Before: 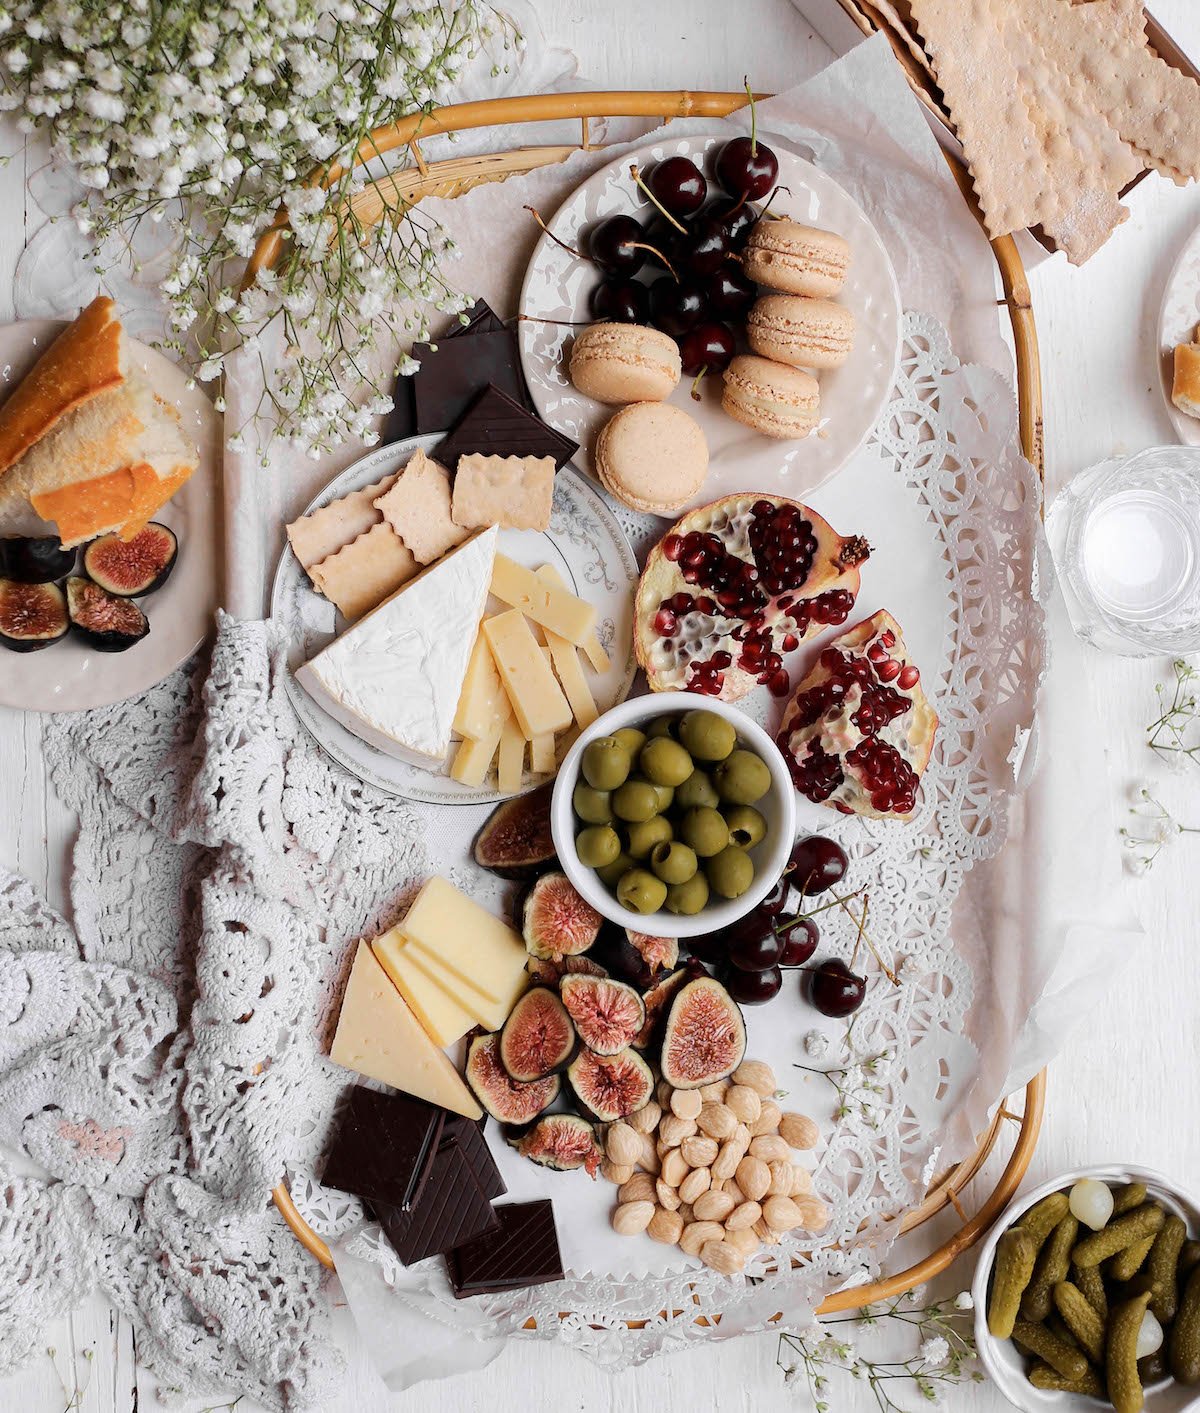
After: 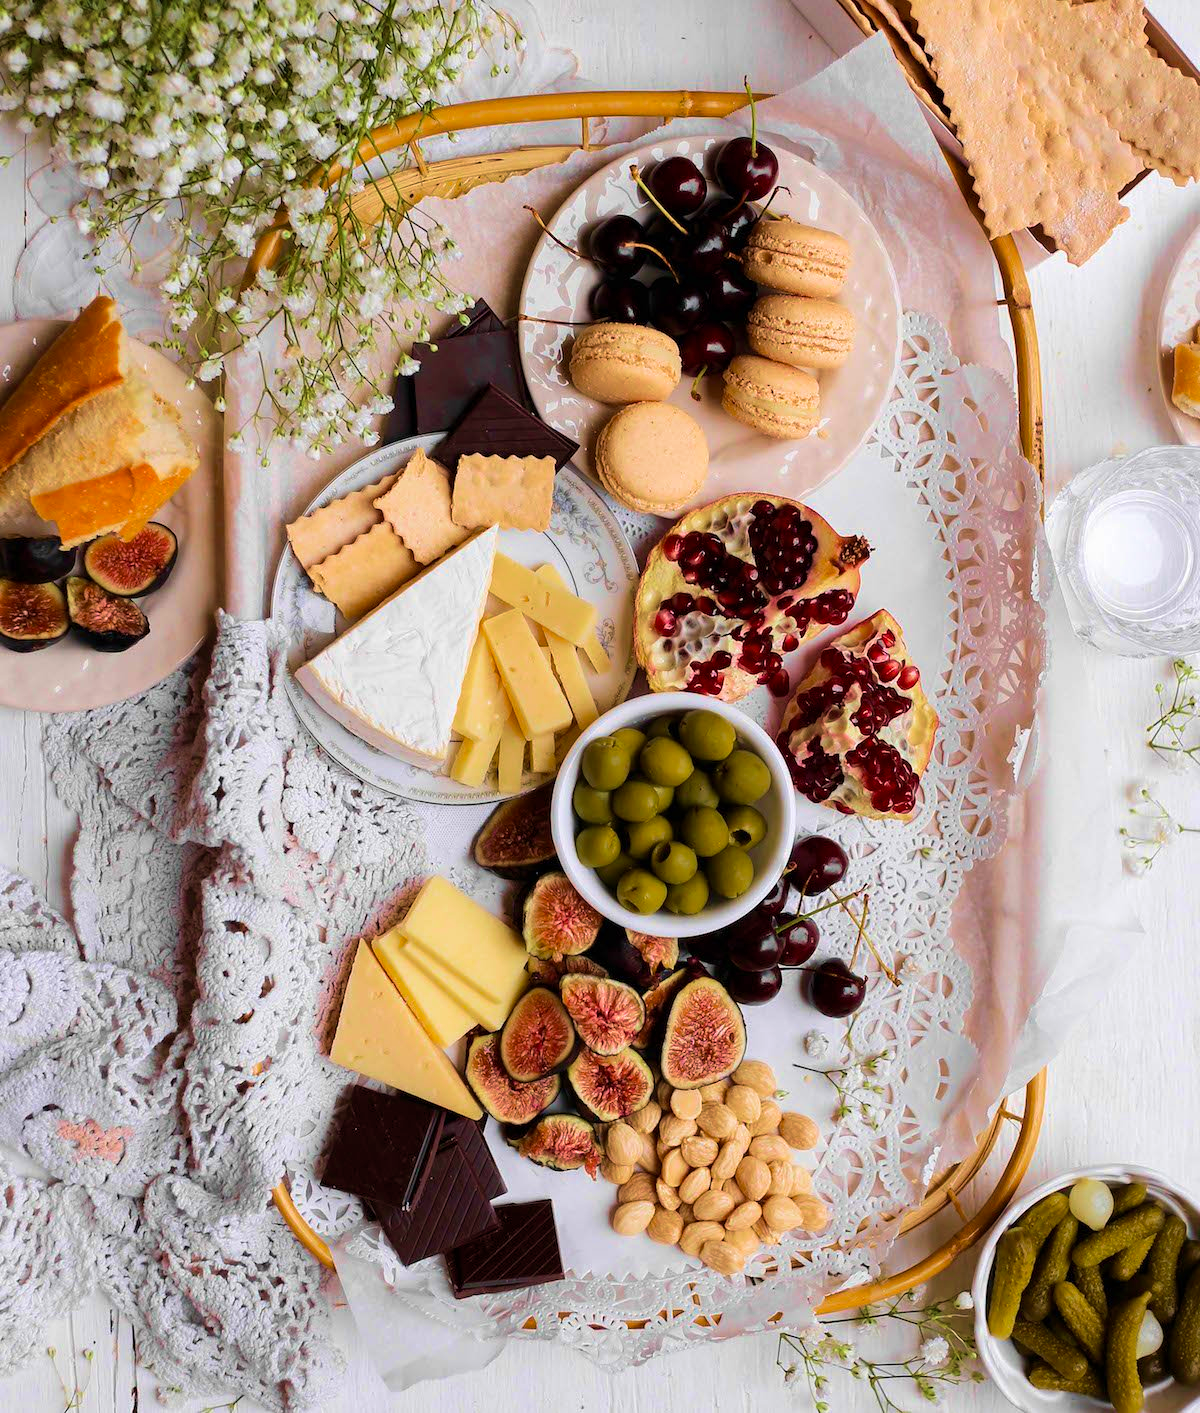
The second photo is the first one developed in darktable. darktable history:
velvia: strength 66.56%, mid-tones bias 0.969
color balance rgb: perceptual saturation grading › global saturation 30.207%, global vibrance 11.201%
base curve: curves: ch0 [(0, 0) (0.303, 0.277) (1, 1)], preserve colors none
